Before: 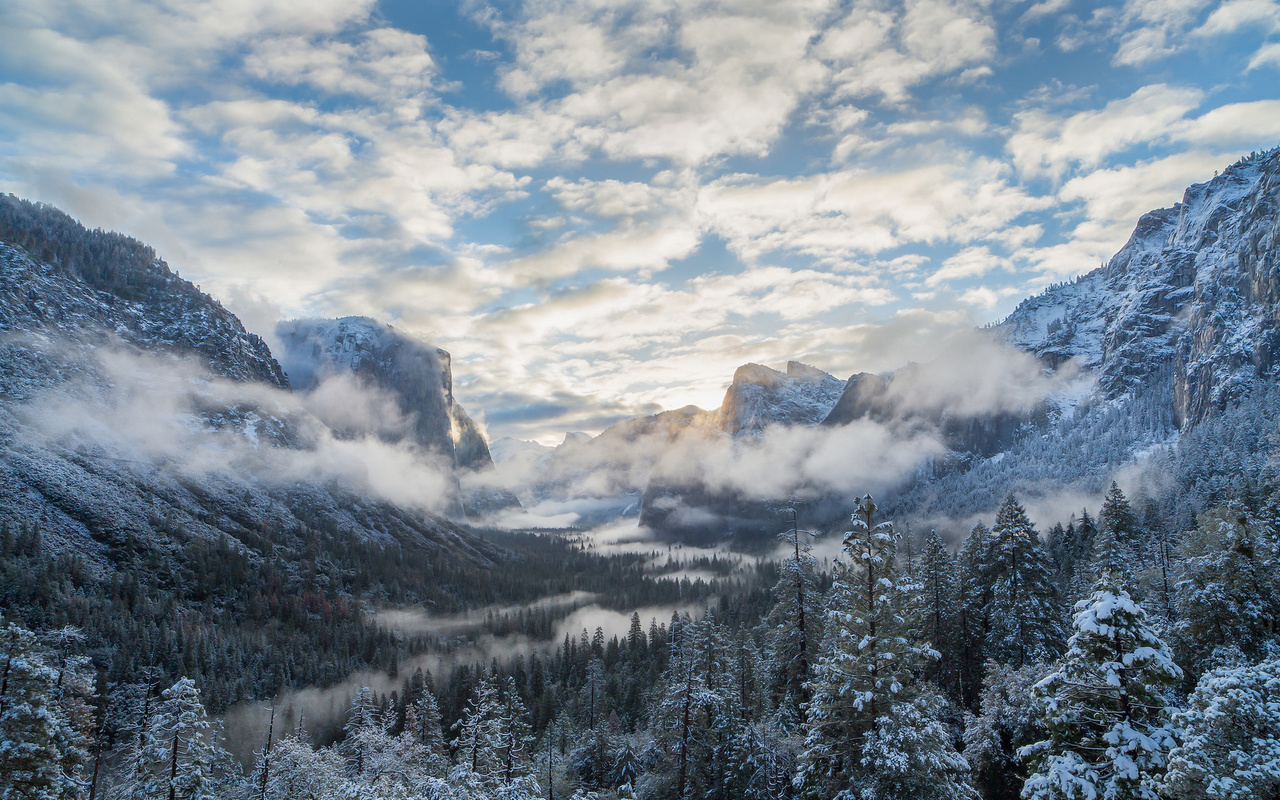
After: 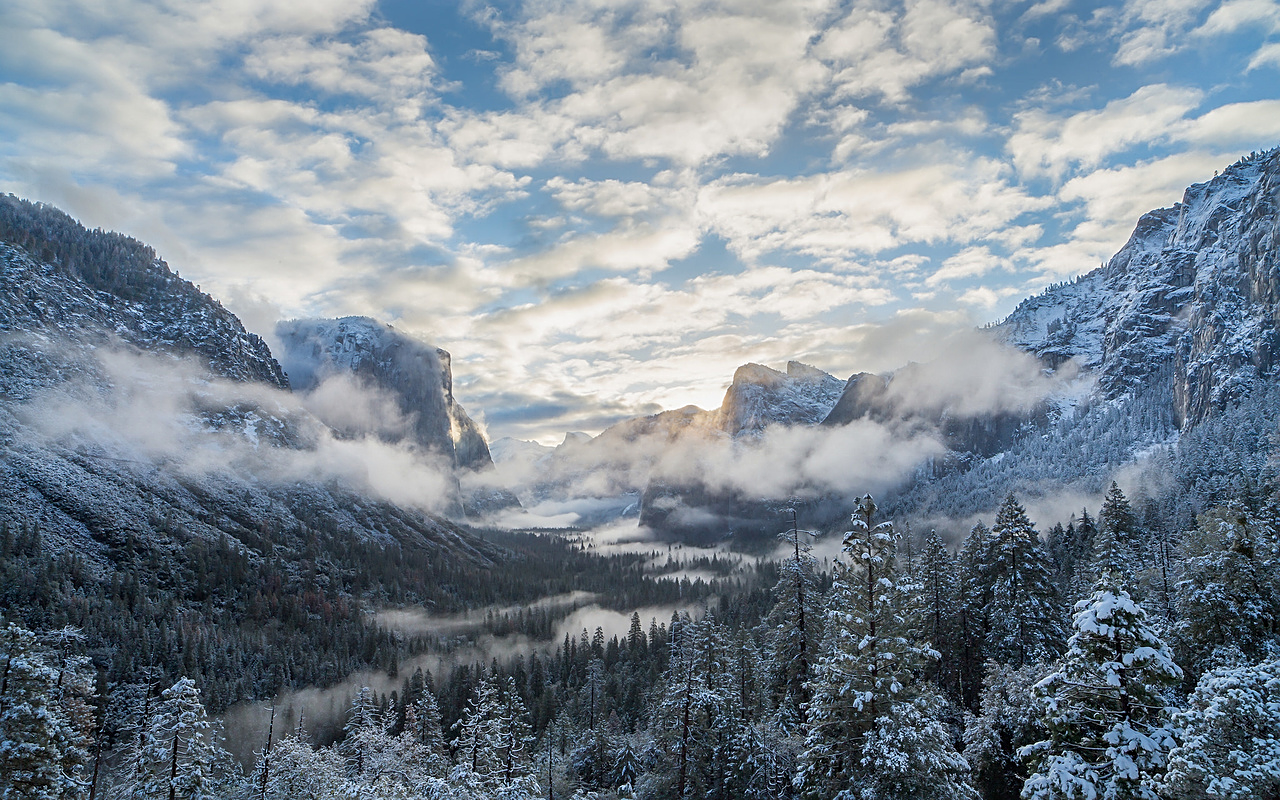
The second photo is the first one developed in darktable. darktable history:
color balance rgb: perceptual saturation grading › global saturation -3.249%
sharpen: on, module defaults
